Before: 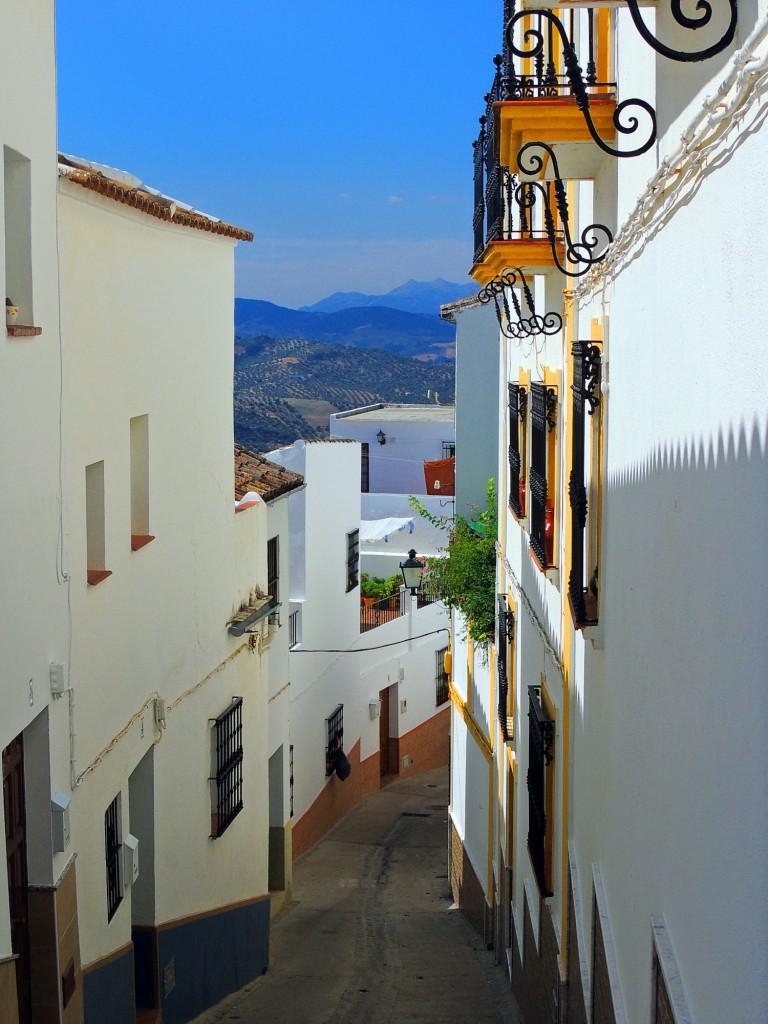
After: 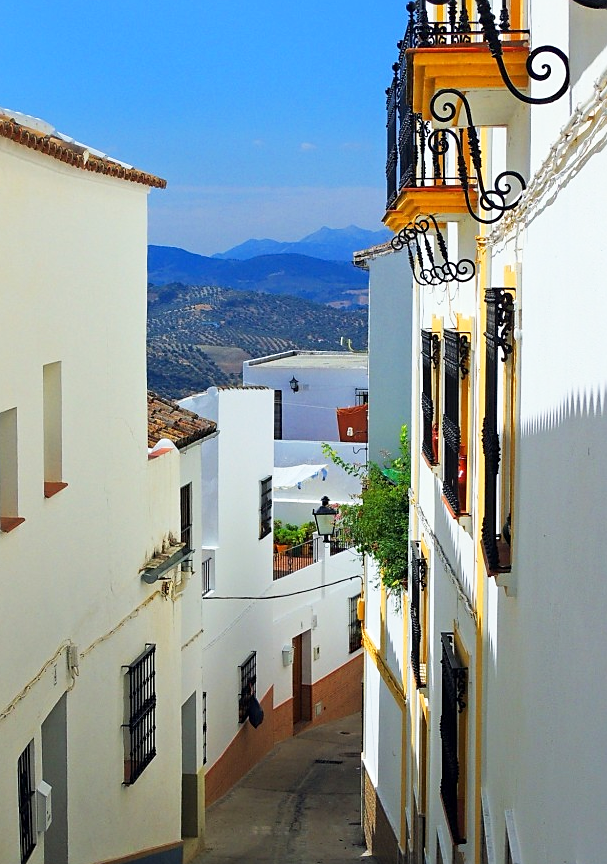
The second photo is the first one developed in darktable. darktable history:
sharpen: radius 1.83, amount 0.401, threshold 1.441
base curve: curves: ch0 [(0, 0) (0.666, 0.806) (1, 1)], preserve colors none
crop: left 11.338%, top 5.21%, right 9.557%, bottom 10.405%
